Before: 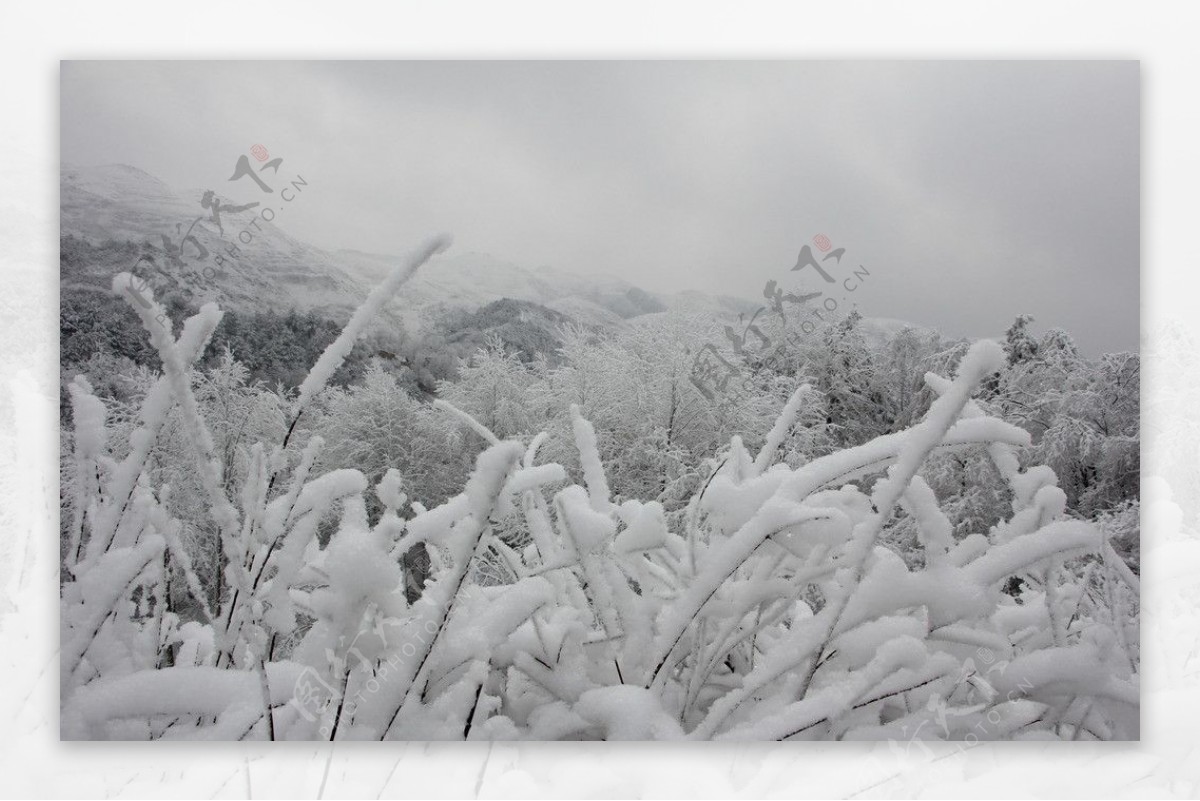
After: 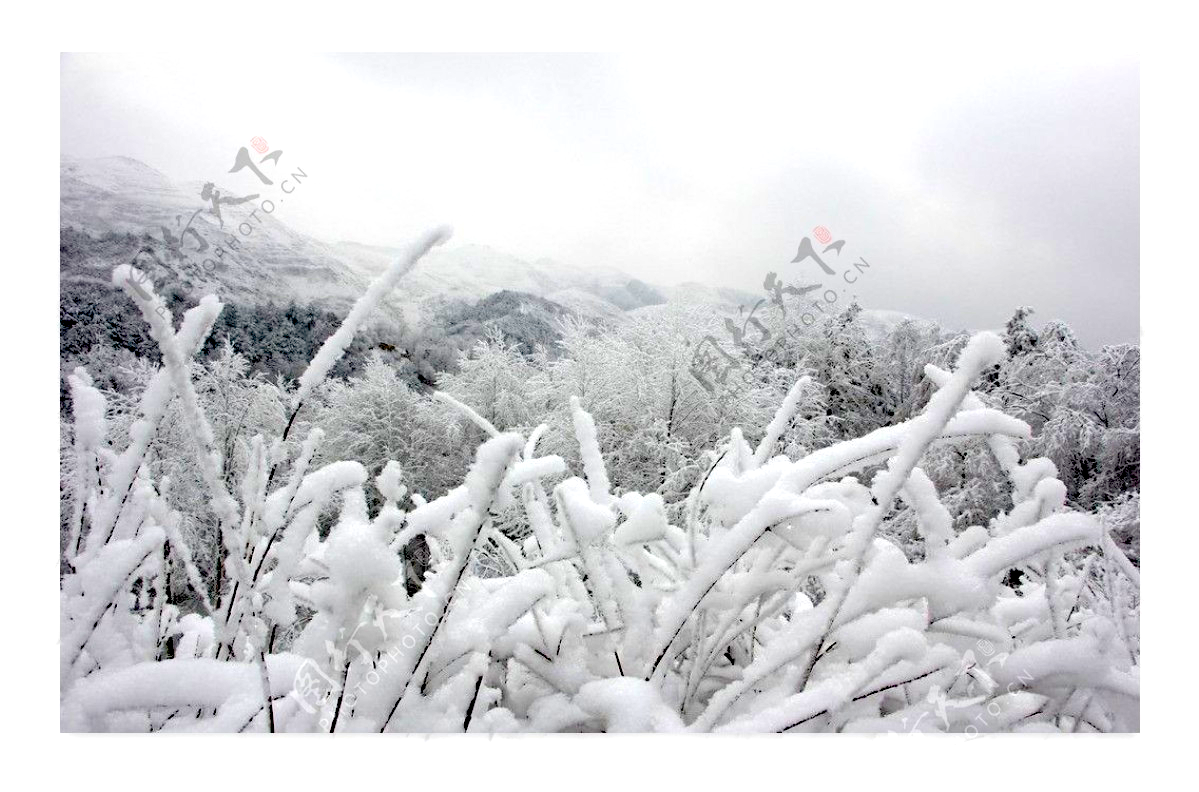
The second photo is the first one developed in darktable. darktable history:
crop: top 1.049%, right 0.001%
color balance rgb: perceptual saturation grading › global saturation 20%, global vibrance 20%
exposure: black level correction 0.035, exposure 0.9 EV, compensate highlight preservation false
haze removal: compatibility mode true, adaptive false
